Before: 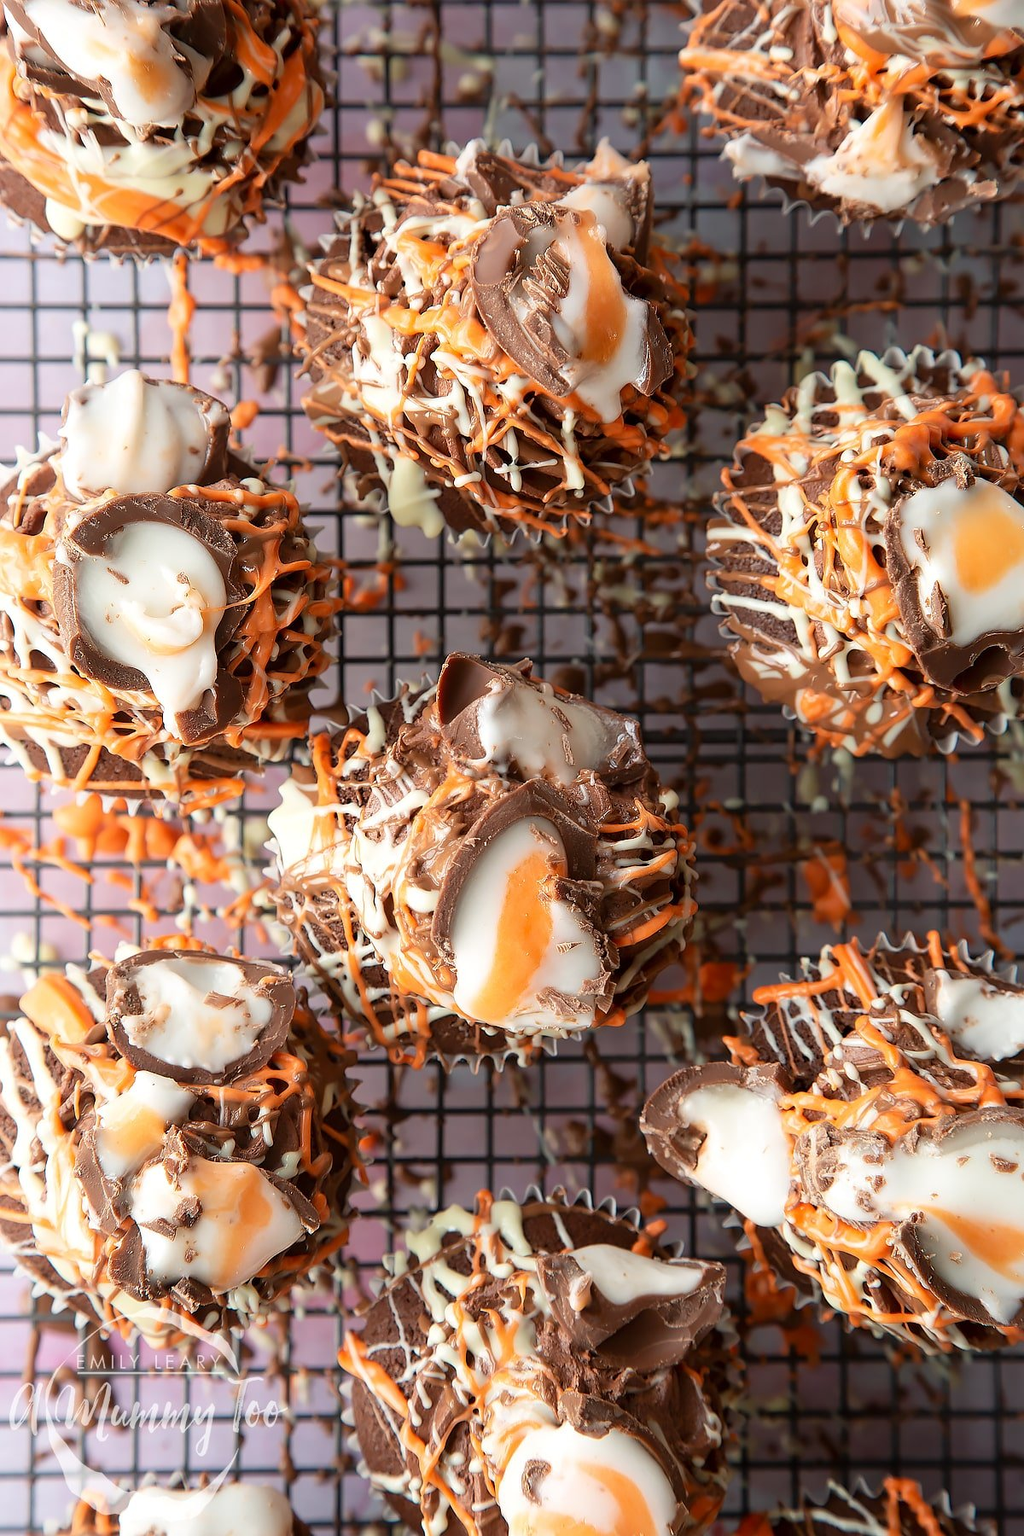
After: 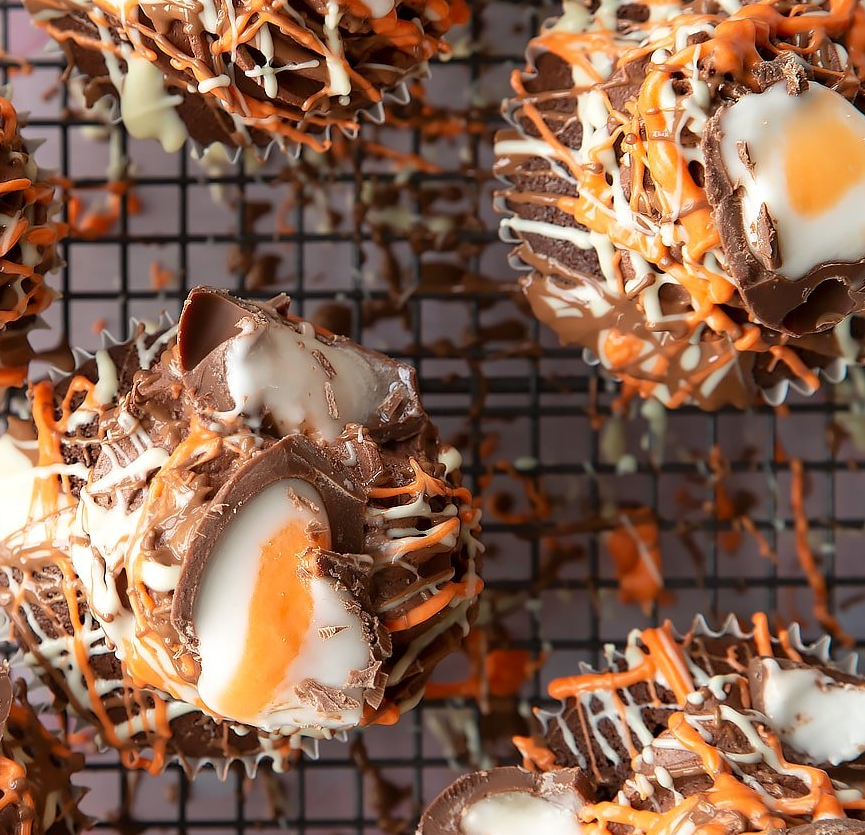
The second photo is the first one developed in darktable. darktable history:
crop and rotate: left 27.89%, top 26.582%, bottom 27.02%
